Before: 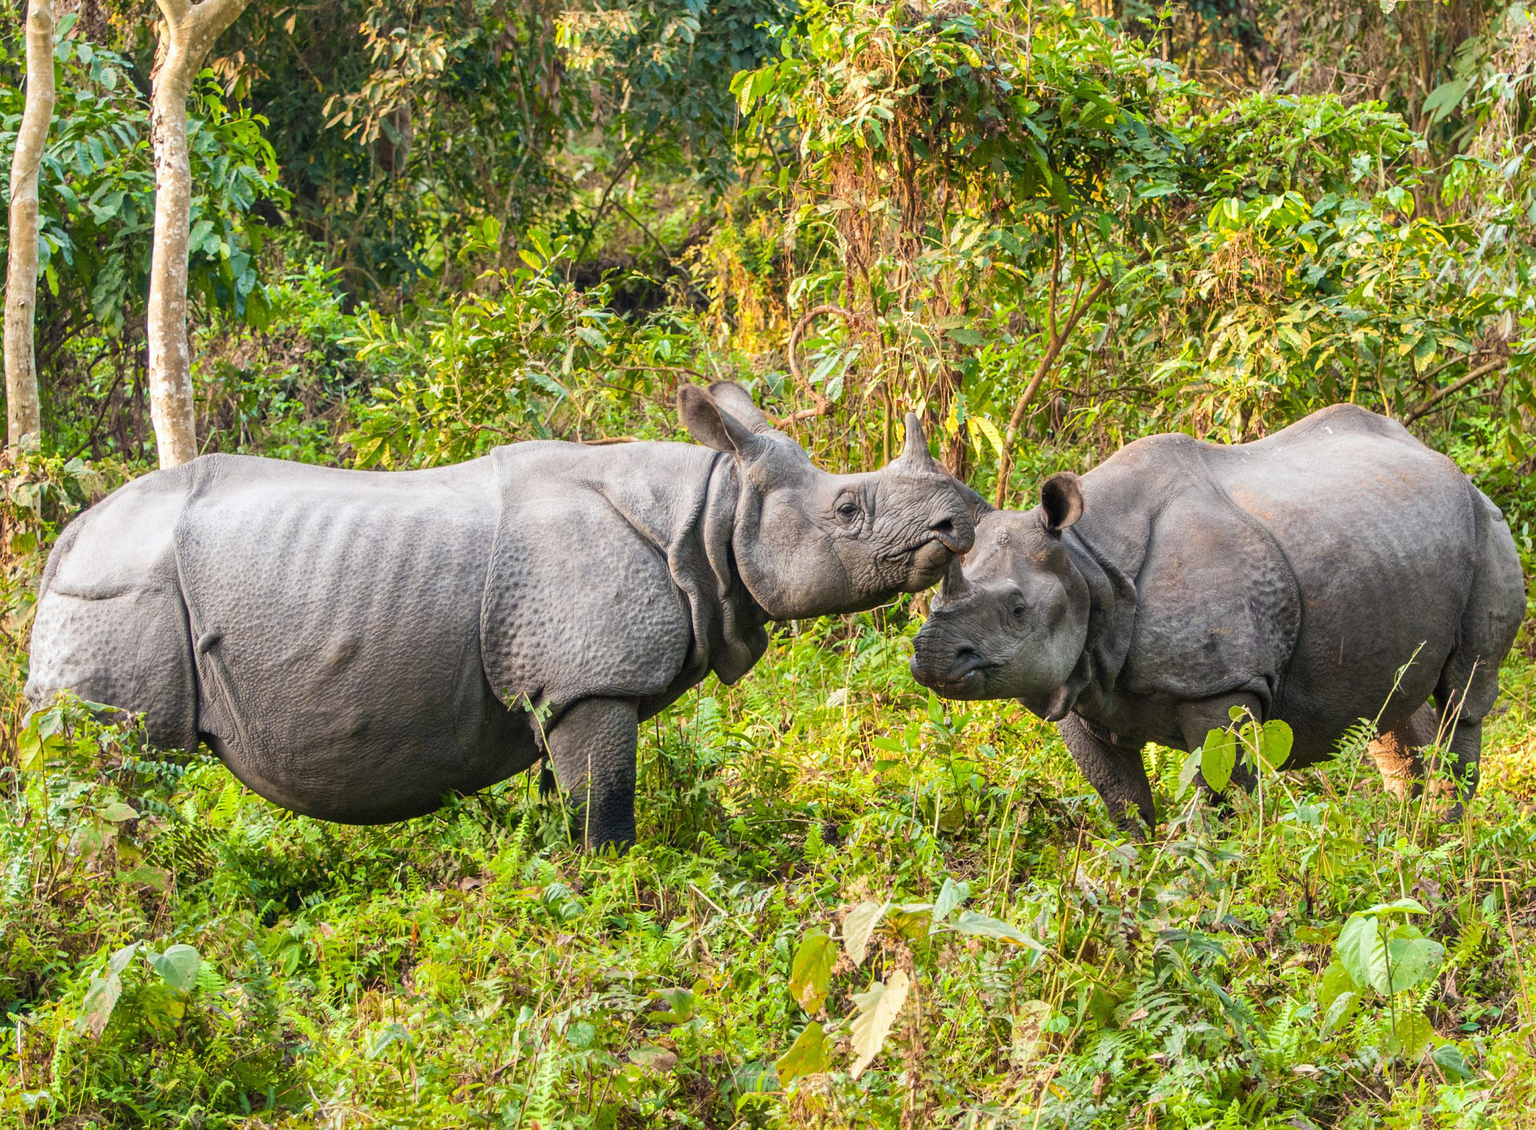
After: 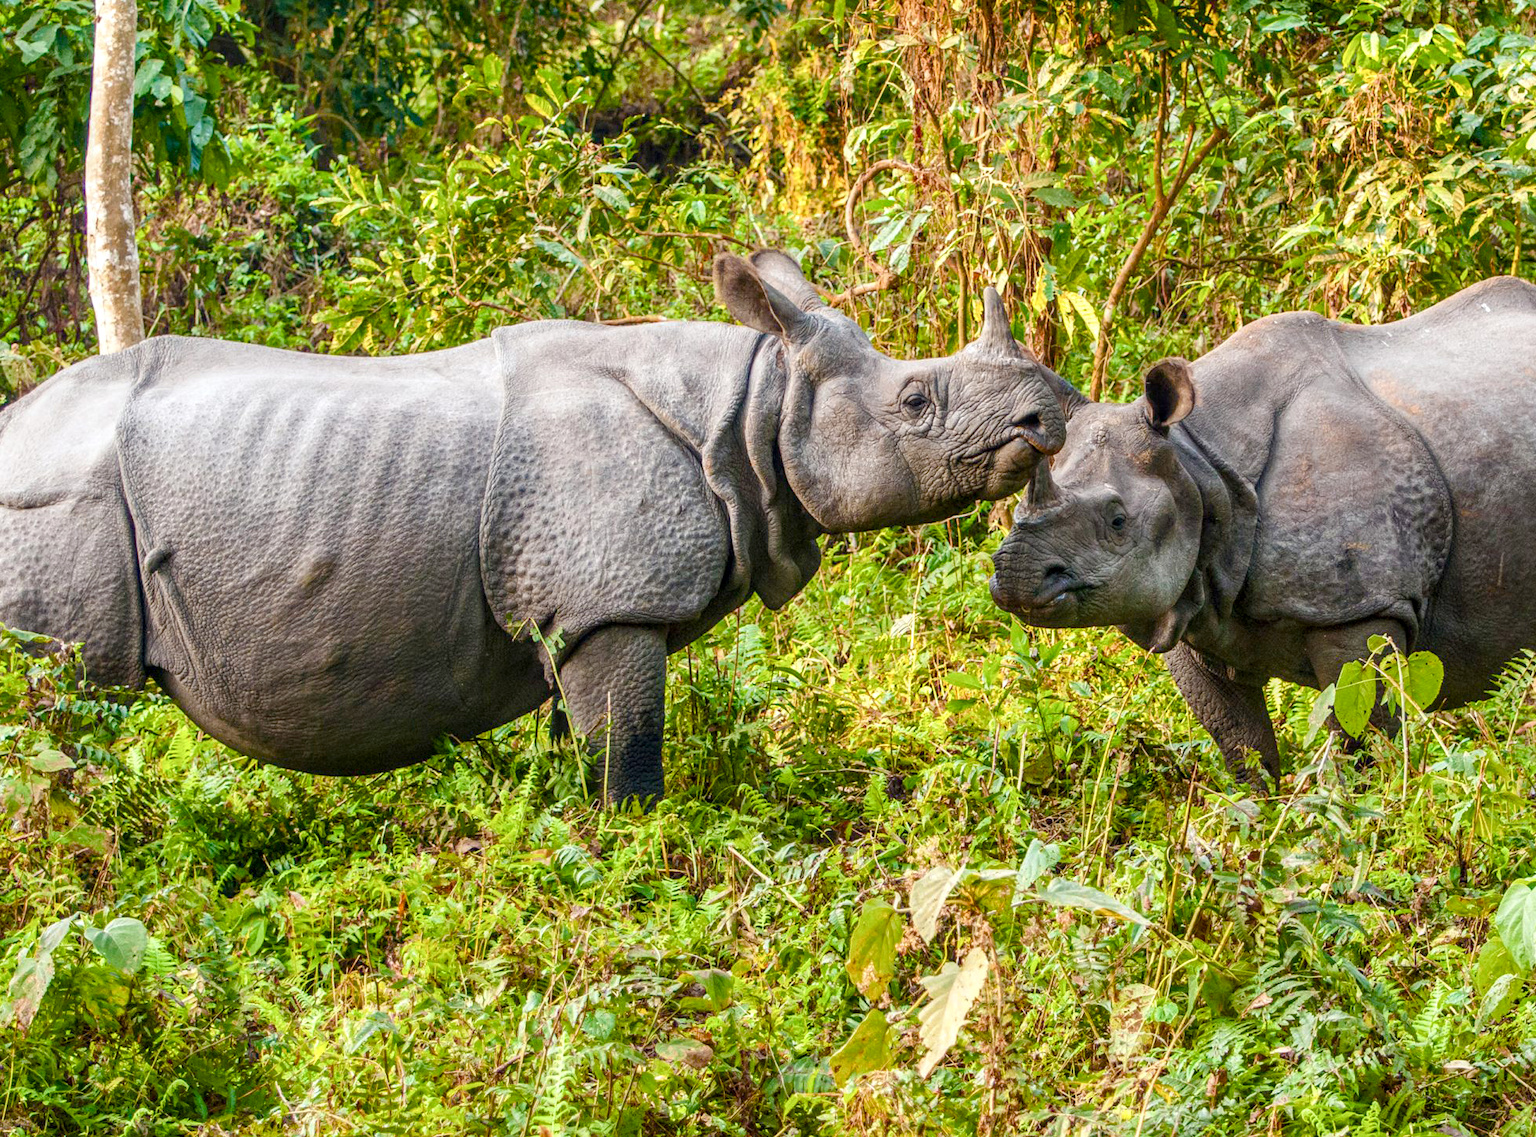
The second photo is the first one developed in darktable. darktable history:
color balance rgb: perceptual saturation grading › global saturation 14.35%, perceptual saturation grading › highlights -30.41%, perceptual saturation grading › shadows 51.79%, global vibrance 20%
crop and rotate: left 4.942%, top 15.168%, right 10.694%
local contrast: on, module defaults
